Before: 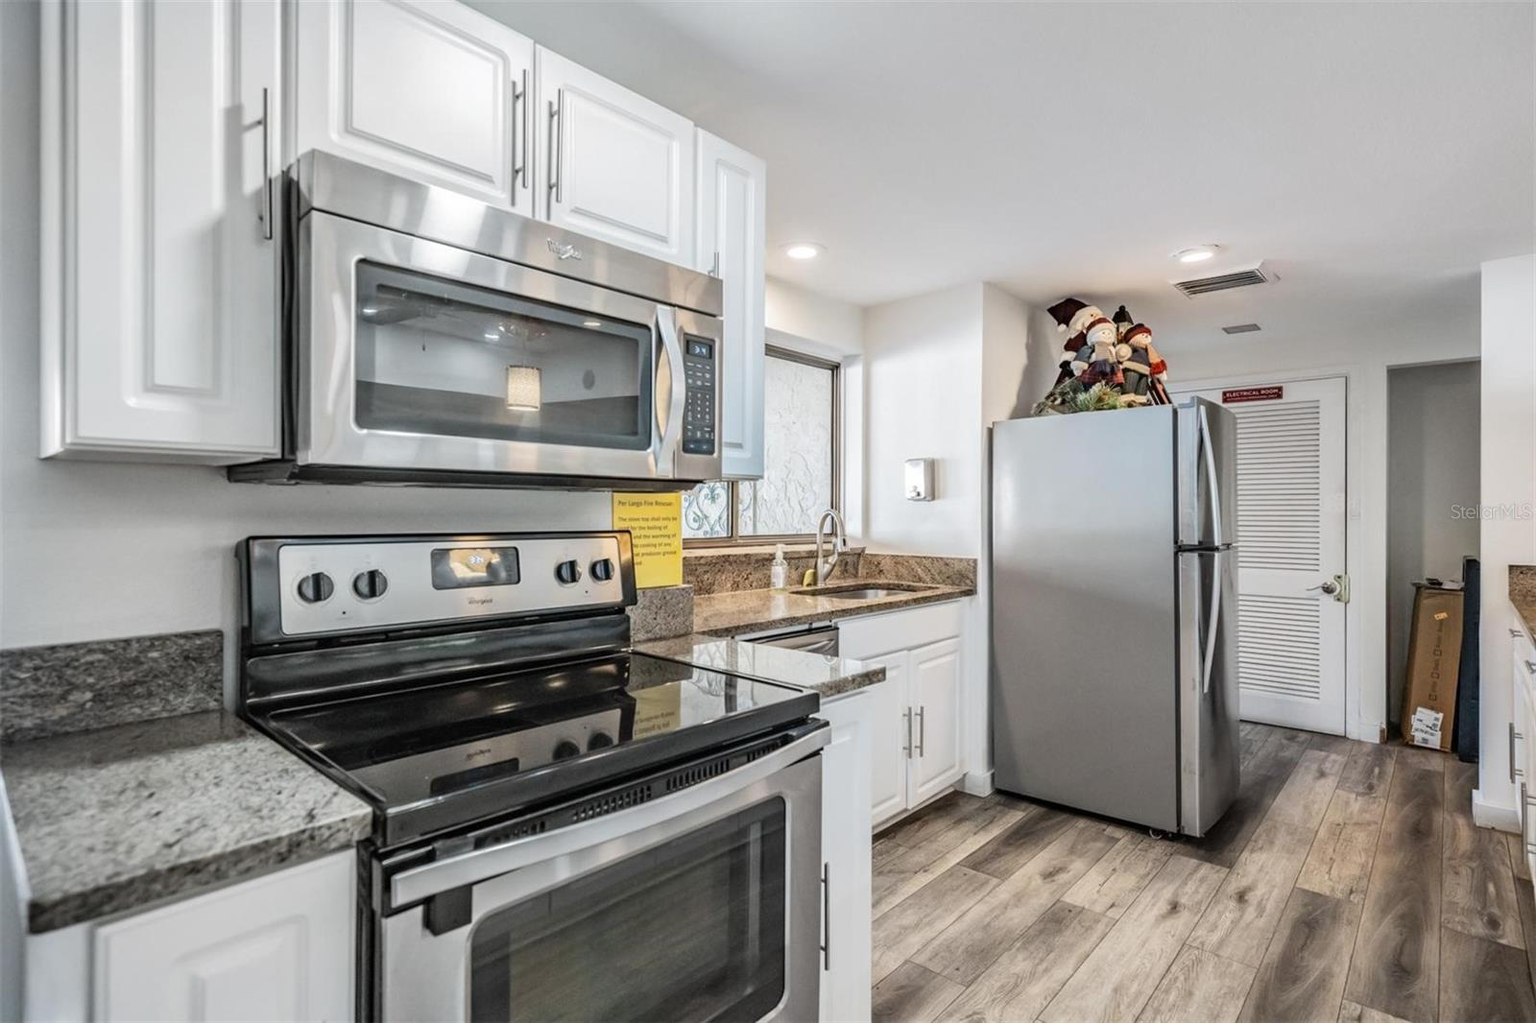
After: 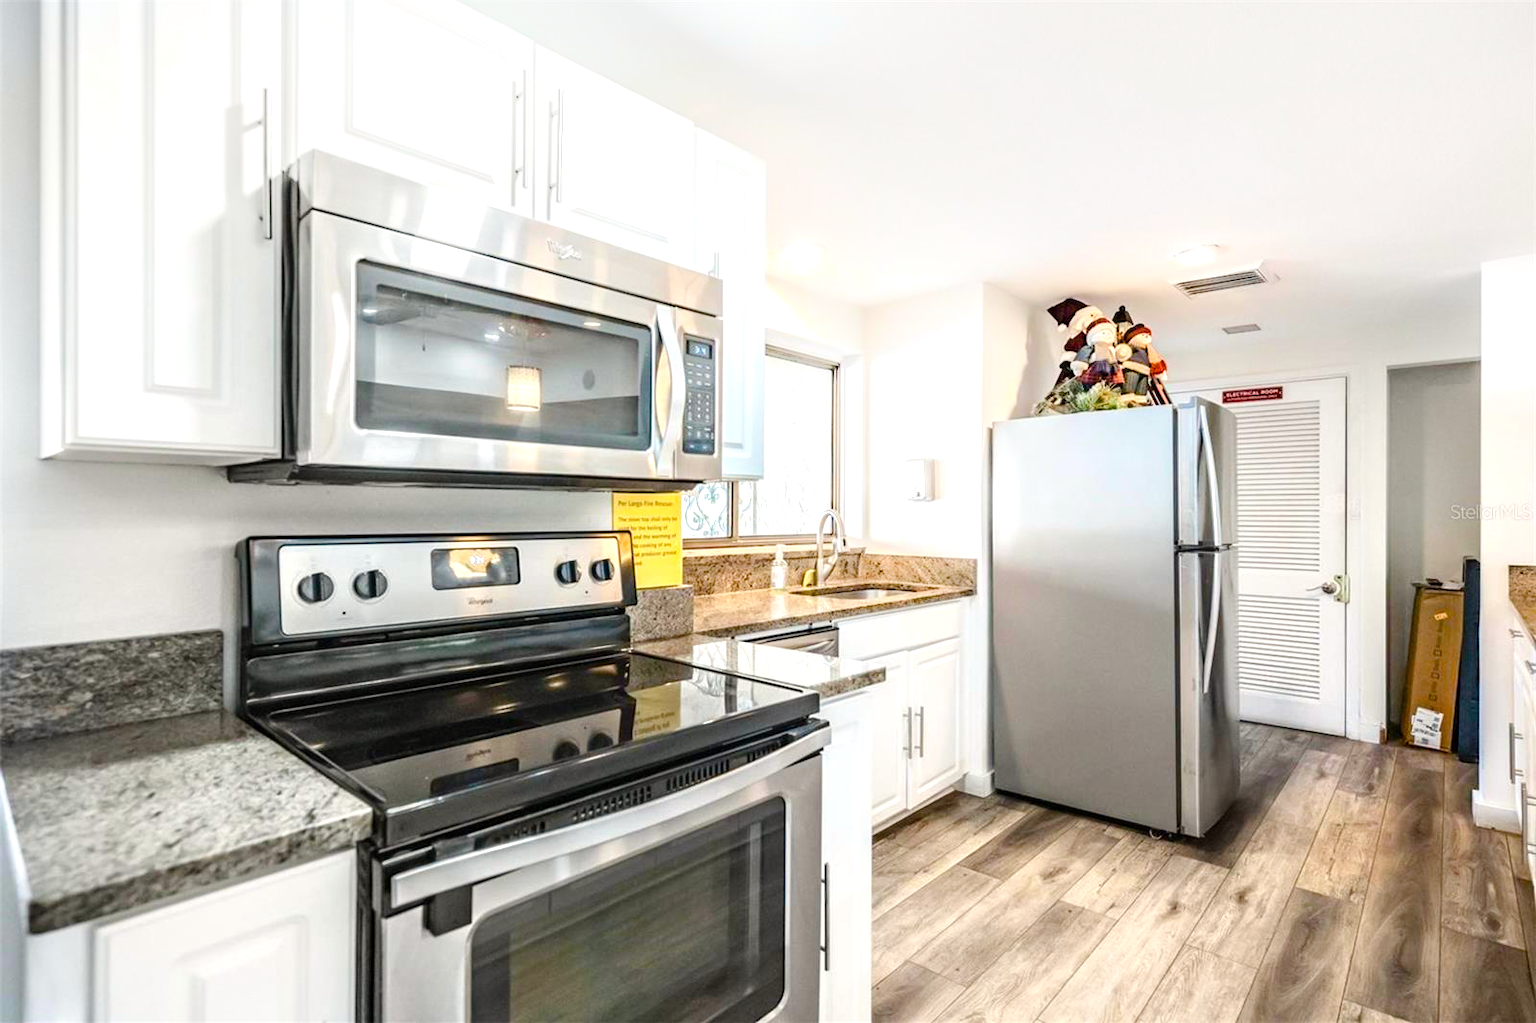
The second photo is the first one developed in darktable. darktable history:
shadows and highlights: shadows -23.08, highlights 46.15, soften with gaussian
color balance rgb: linear chroma grading › shadows -2.2%, linear chroma grading › highlights -15%, linear chroma grading › global chroma -10%, linear chroma grading › mid-tones -10%, perceptual saturation grading › global saturation 45%, perceptual saturation grading › highlights -50%, perceptual saturation grading › shadows 30%, perceptual brilliance grading › global brilliance 18%, global vibrance 45%
white balance: red 1.009, blue 0.985
